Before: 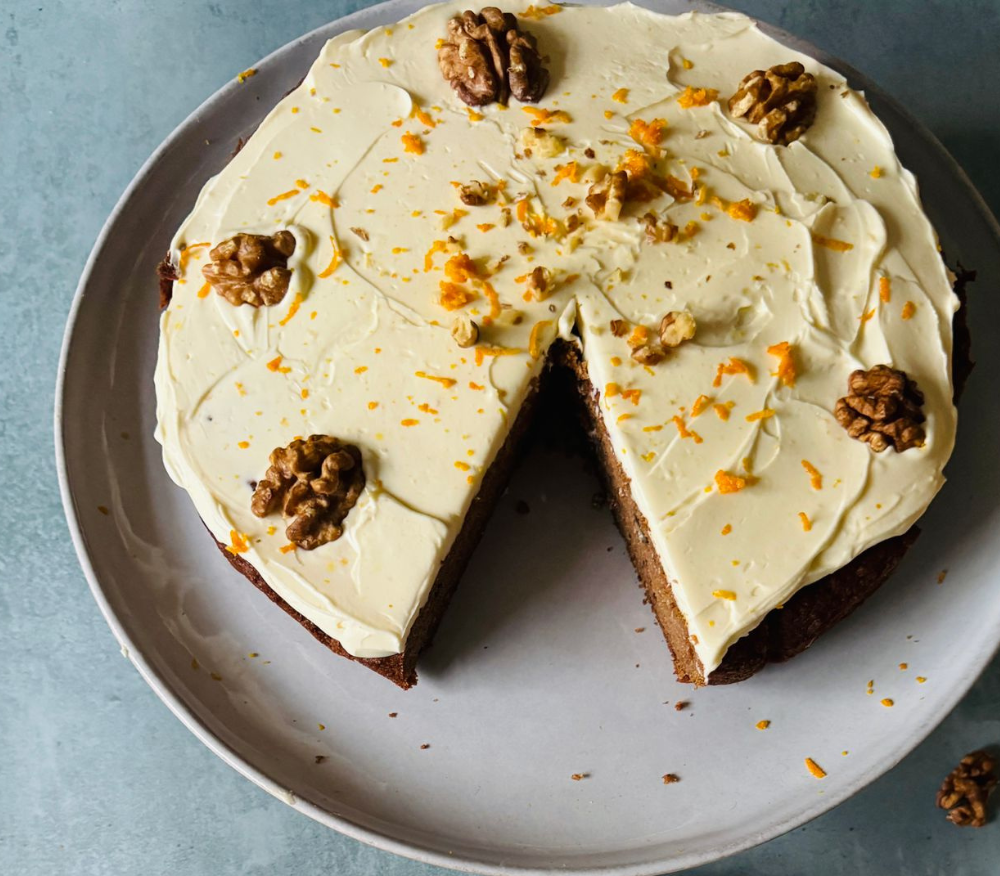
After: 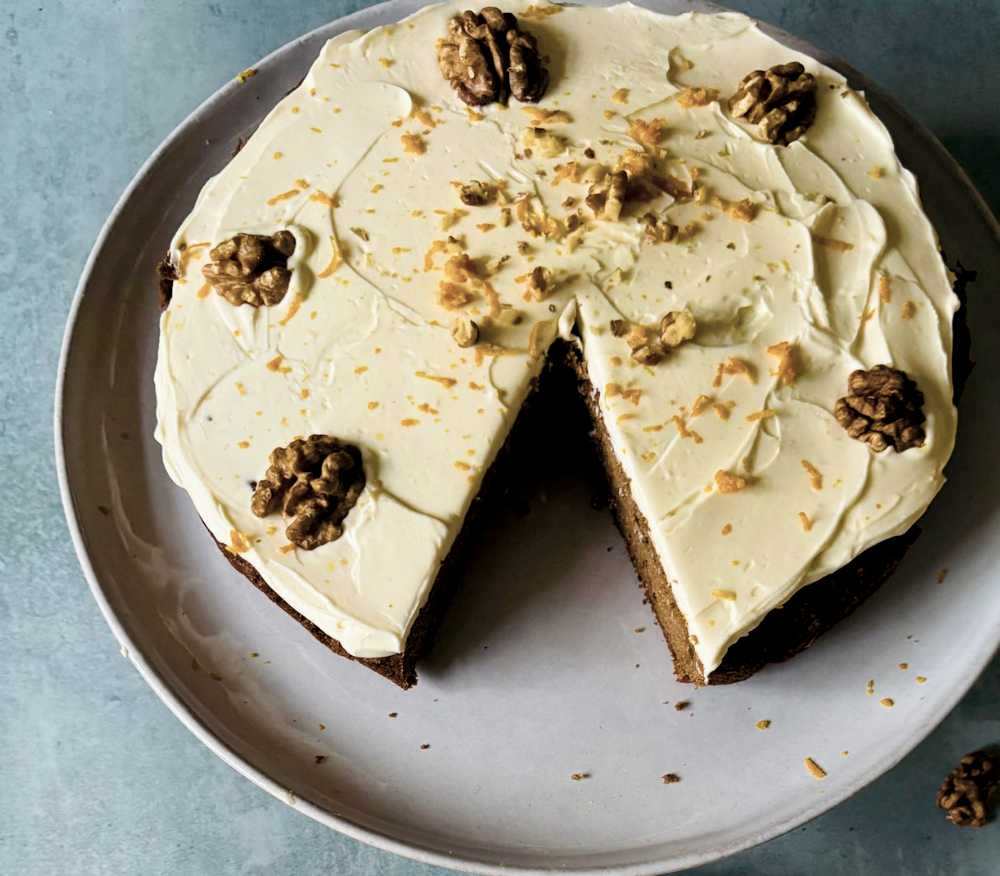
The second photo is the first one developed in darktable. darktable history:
velvia: on, module defaults
local contrast: mode bilateral grid, contrast 19, coarseness 50, detail 119%, midtone range 0.2
color balance rgb: global offset › luminance -0.472%, perceptual saturation grading › global saturation 36.816%, perceptual saturation grading › shadows 34.856%, global vibrance 12.258%
color correction: highlights b* -0.032, saturation 0.79
contrast brightness saturation: contrast 0.097, saturation -0.373
